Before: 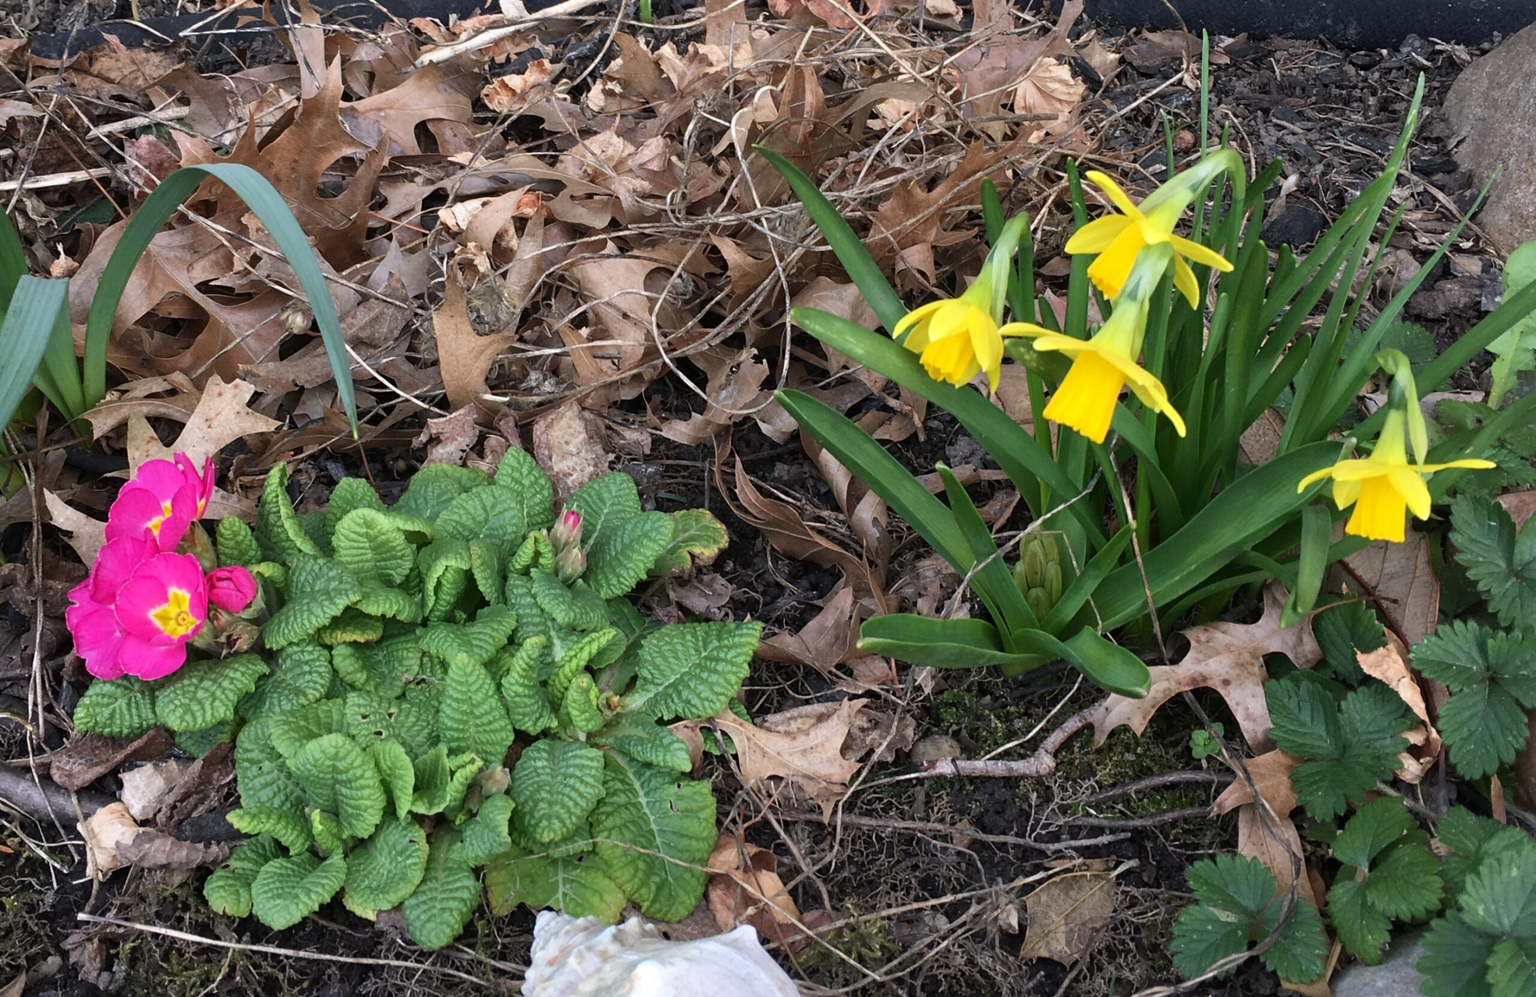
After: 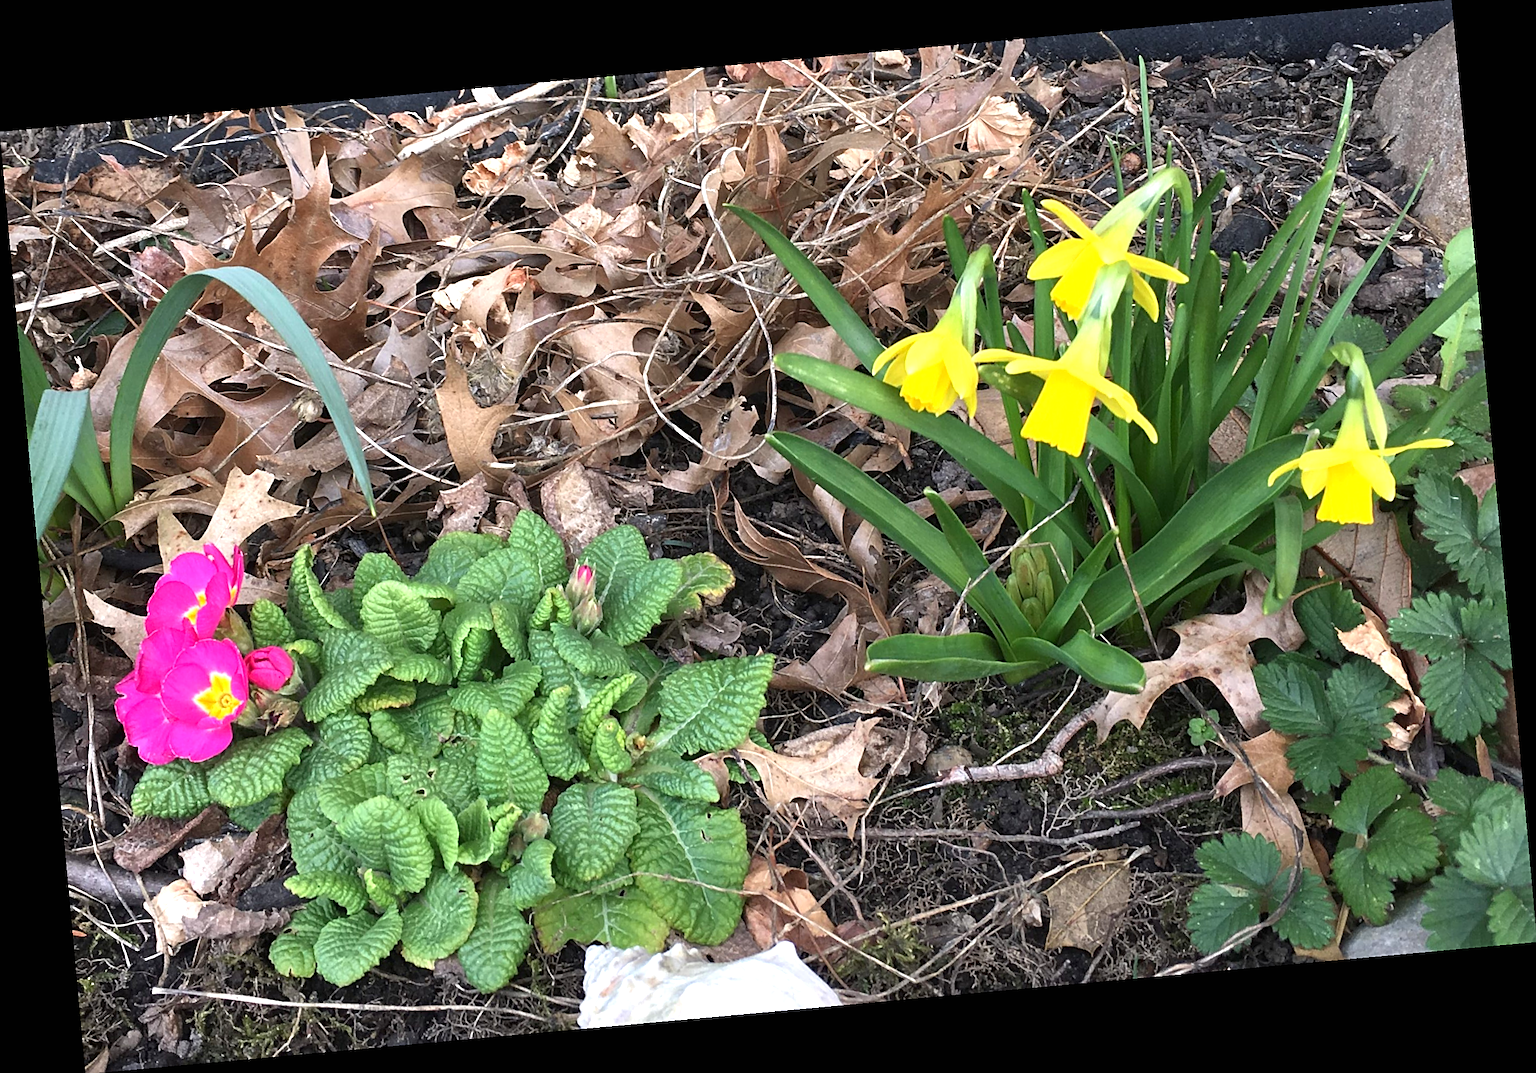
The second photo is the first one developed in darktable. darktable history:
rotate and perspective: rotation -5.2°, automatic cropping off
sharpen: on, module defaults
exposure: black level correction 0, exposure 0.7 EV, compensate exposure bias true, compensate highlight preservation false
